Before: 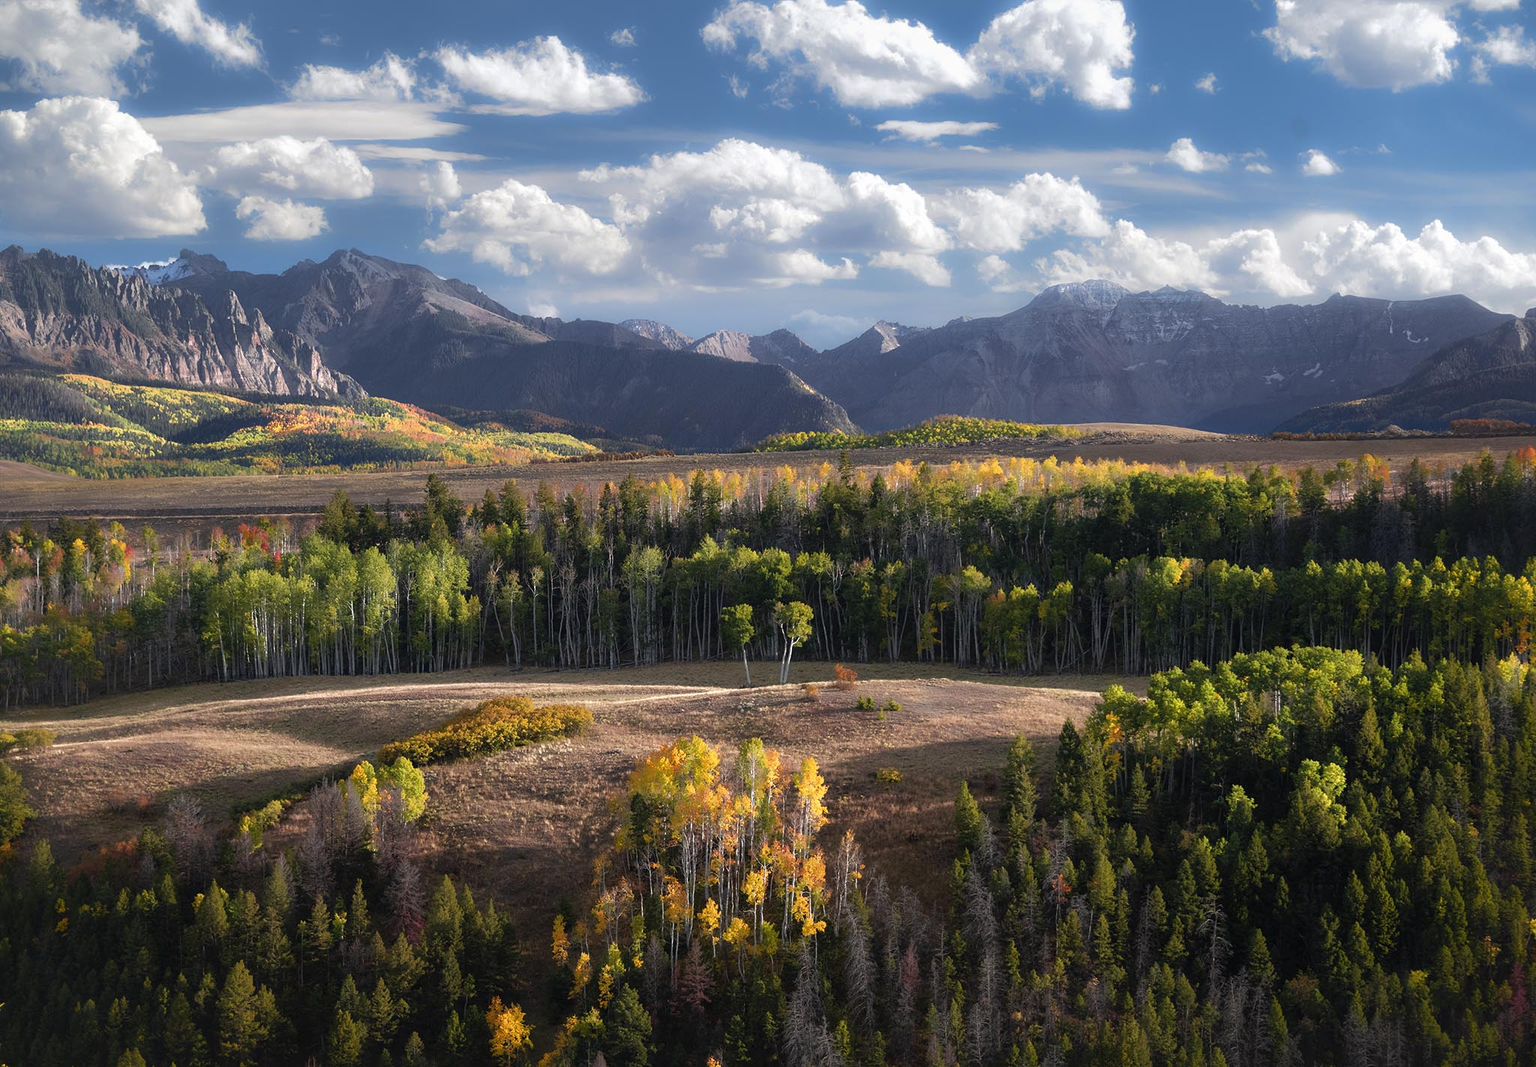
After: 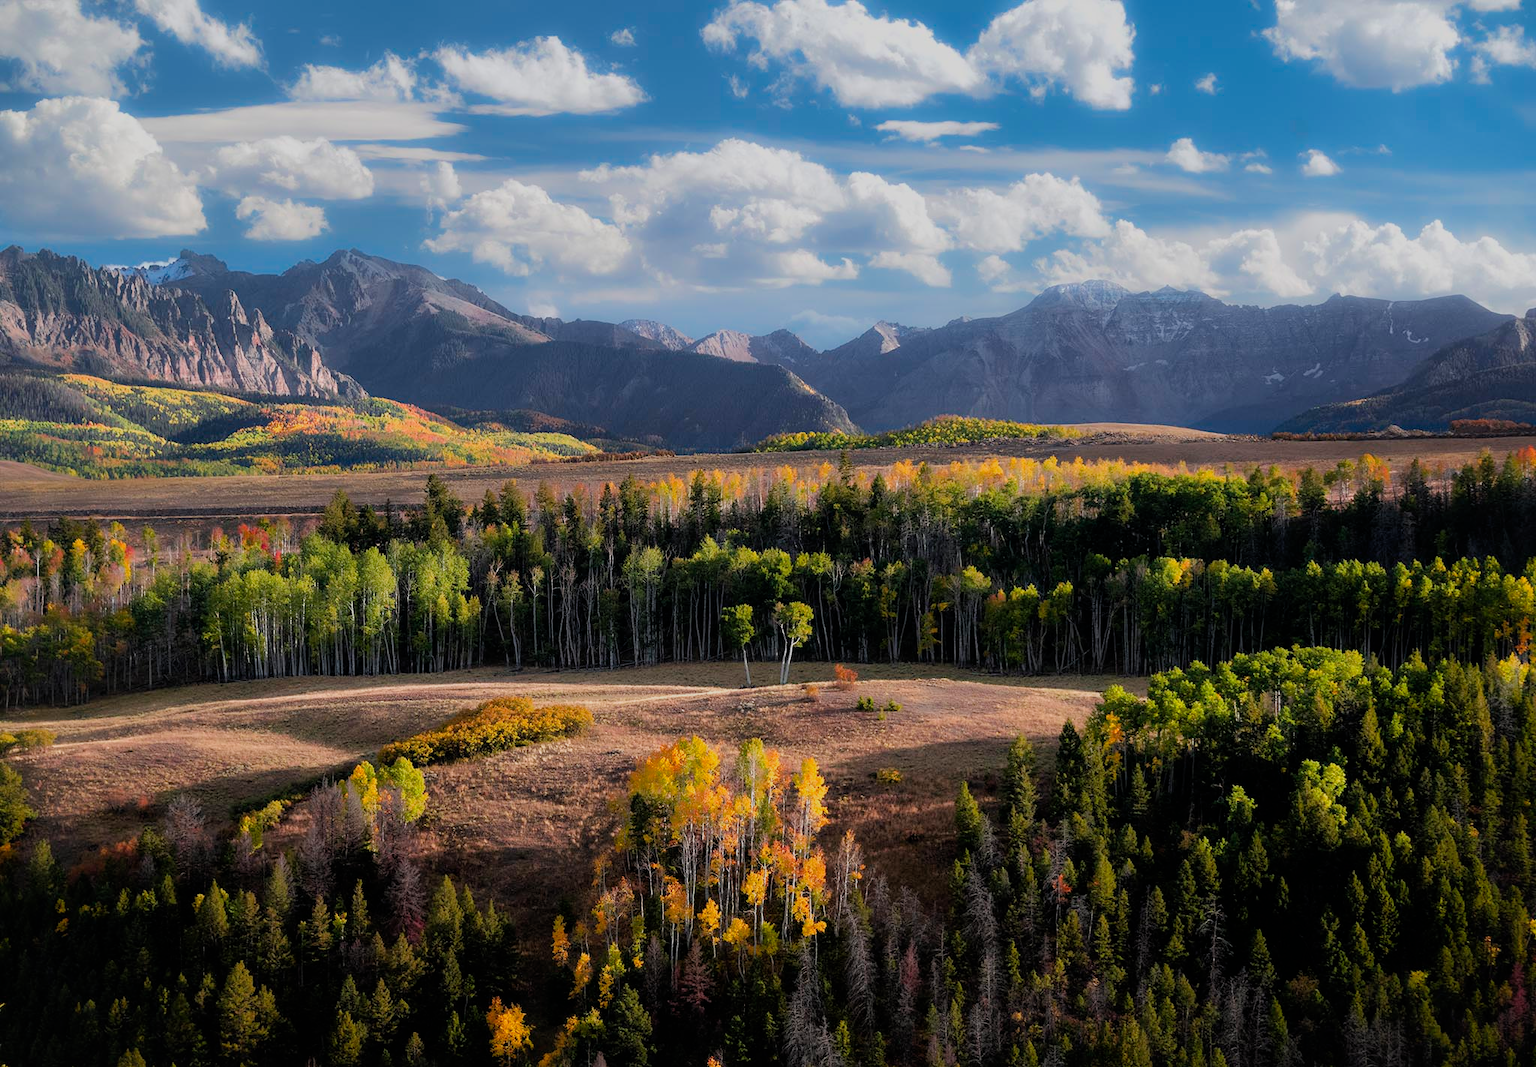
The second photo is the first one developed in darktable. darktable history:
filmic rgb: black relative exposure -7.65 EV, white relative exposure 4.56 EV, hardness 3.61, color science v6 (2022)
contrast brightness saturation: saturation 0.1
